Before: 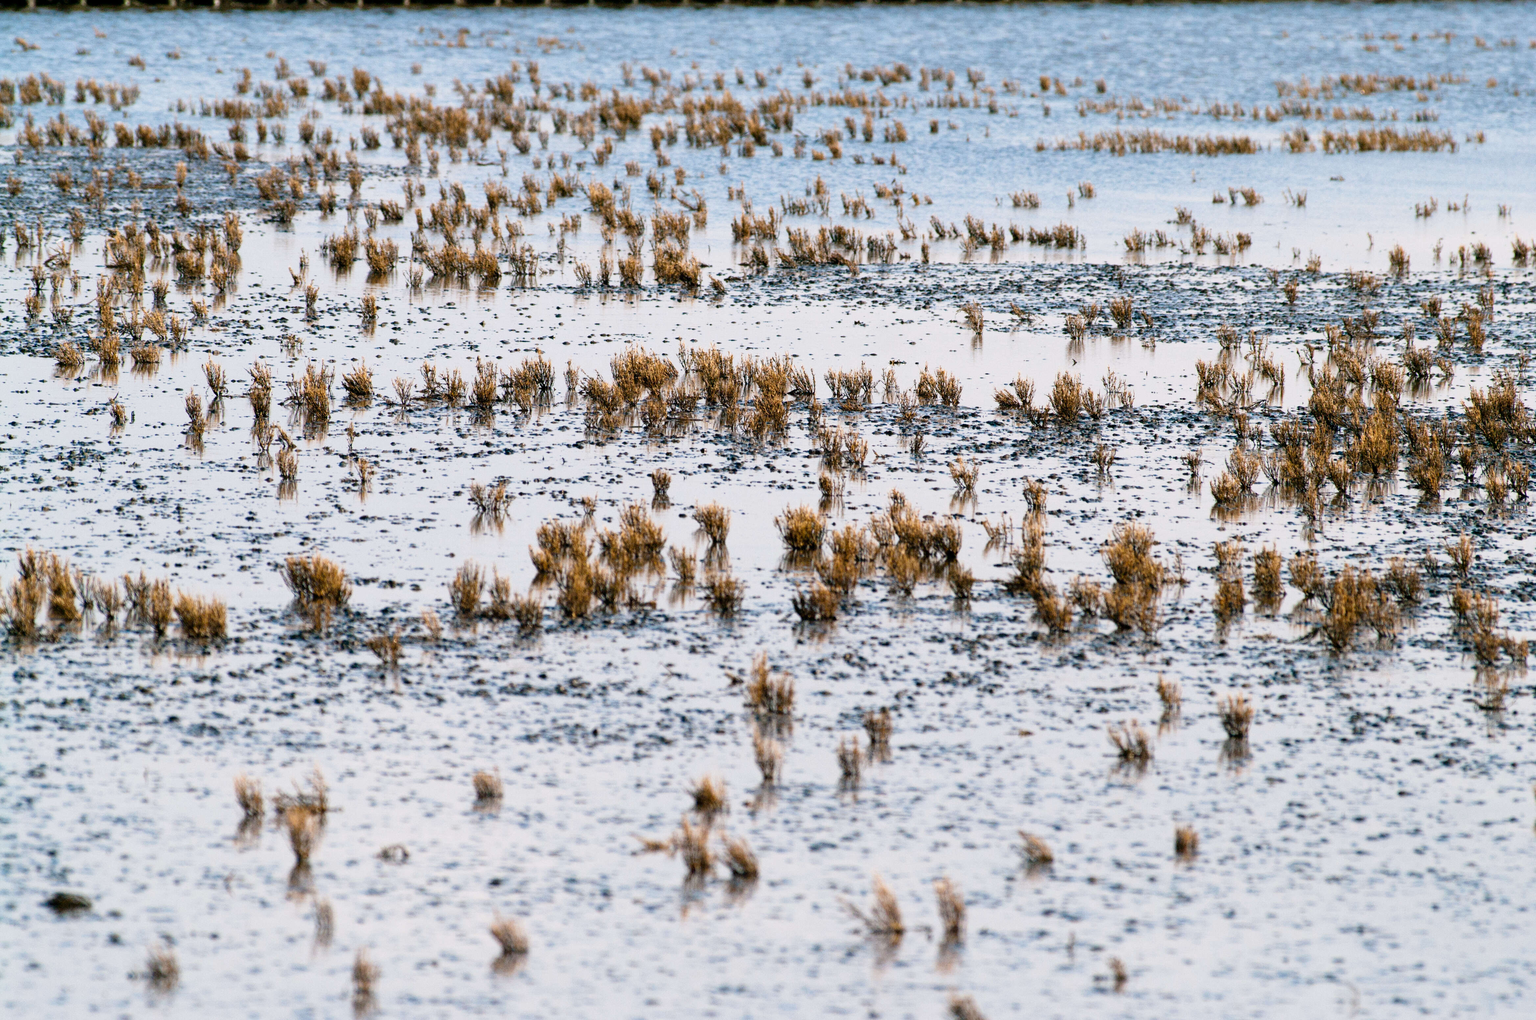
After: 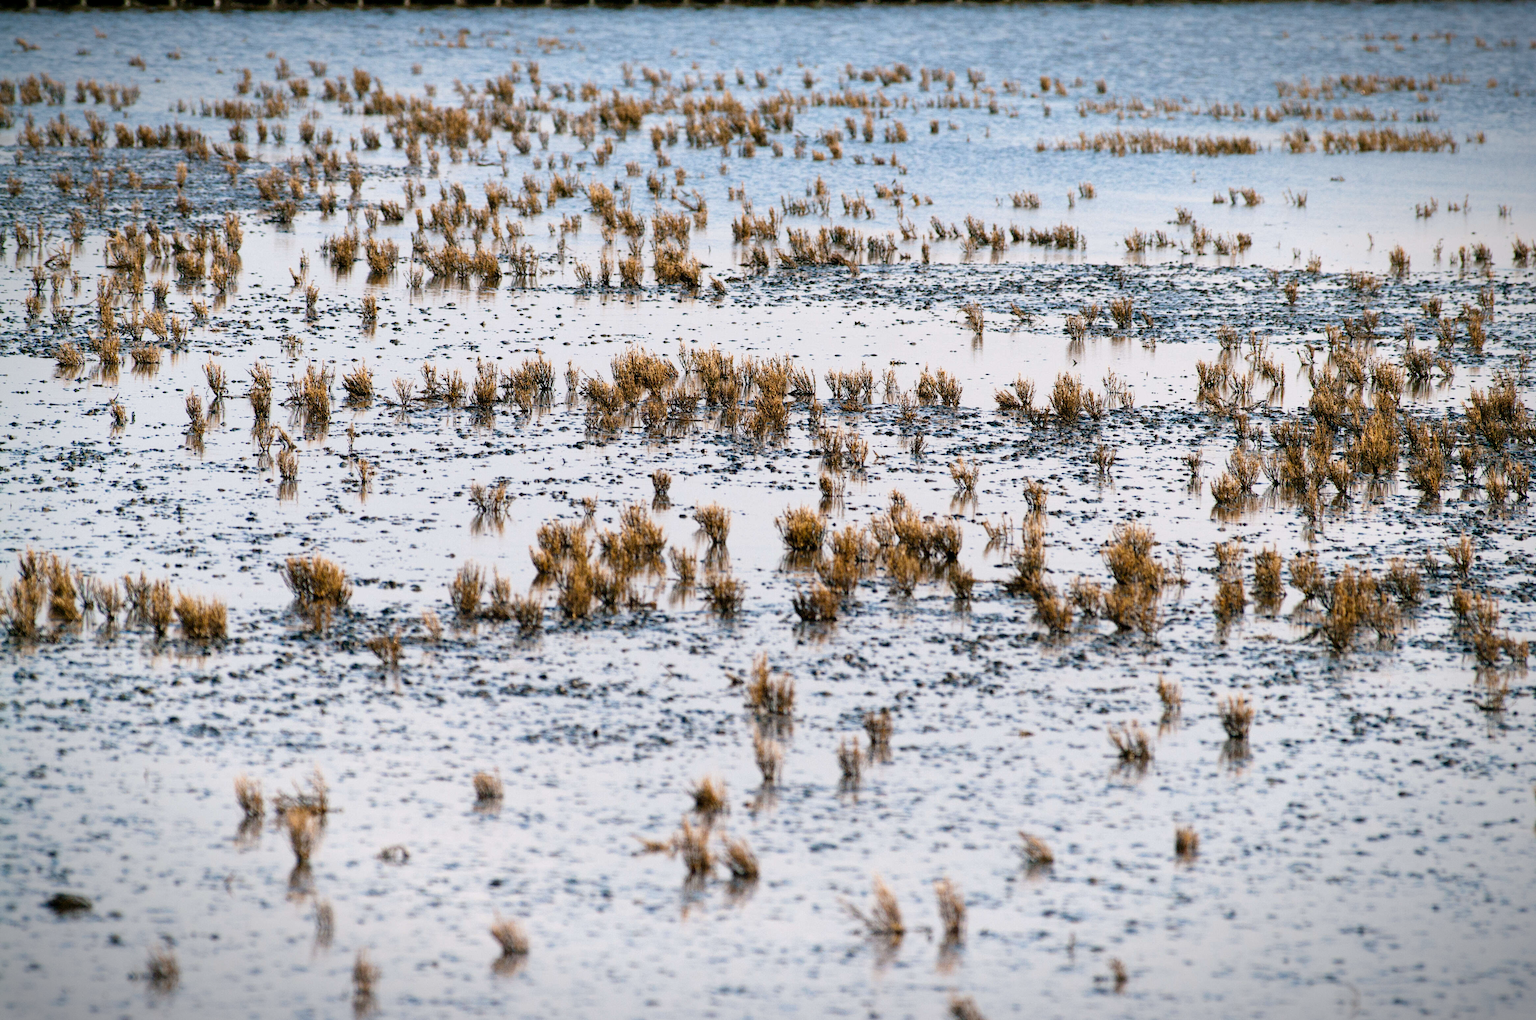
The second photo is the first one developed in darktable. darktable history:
vignetting: fall-off start 86.52%, brightness -0.604, saturation 0, automatic ratio true
